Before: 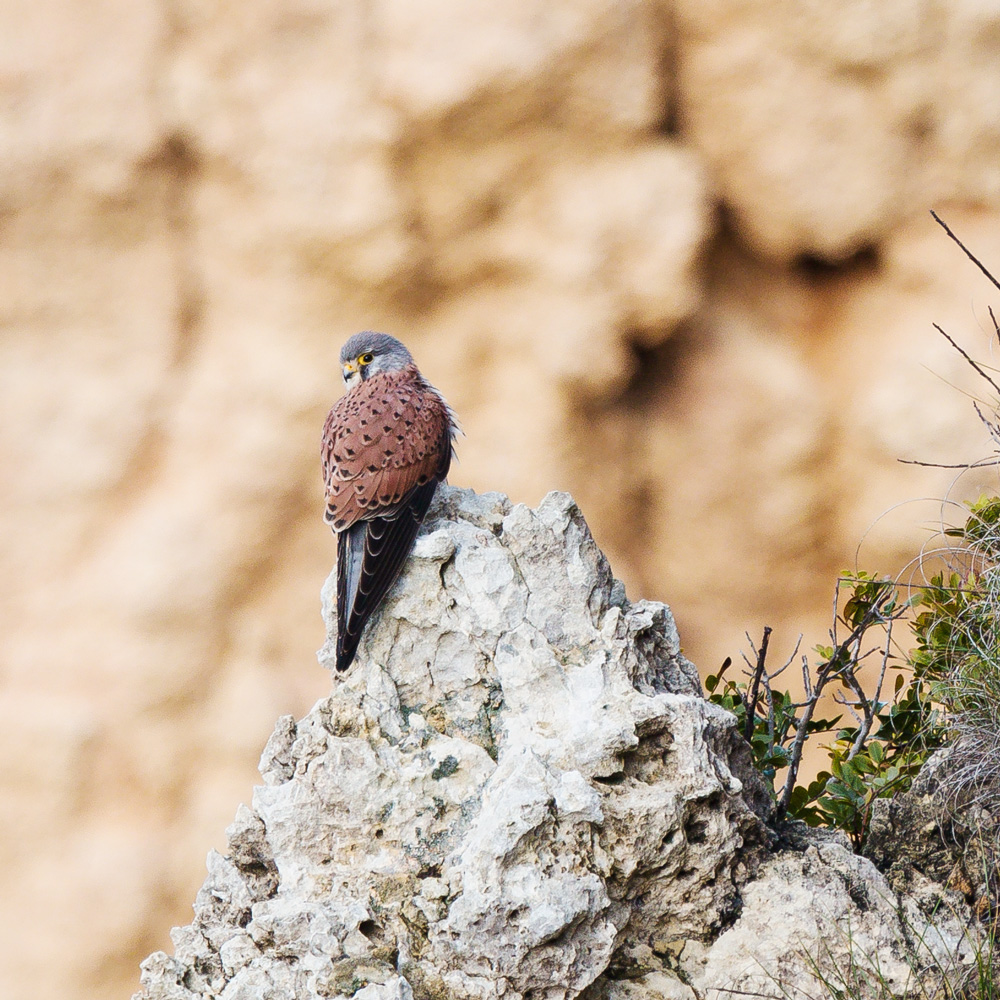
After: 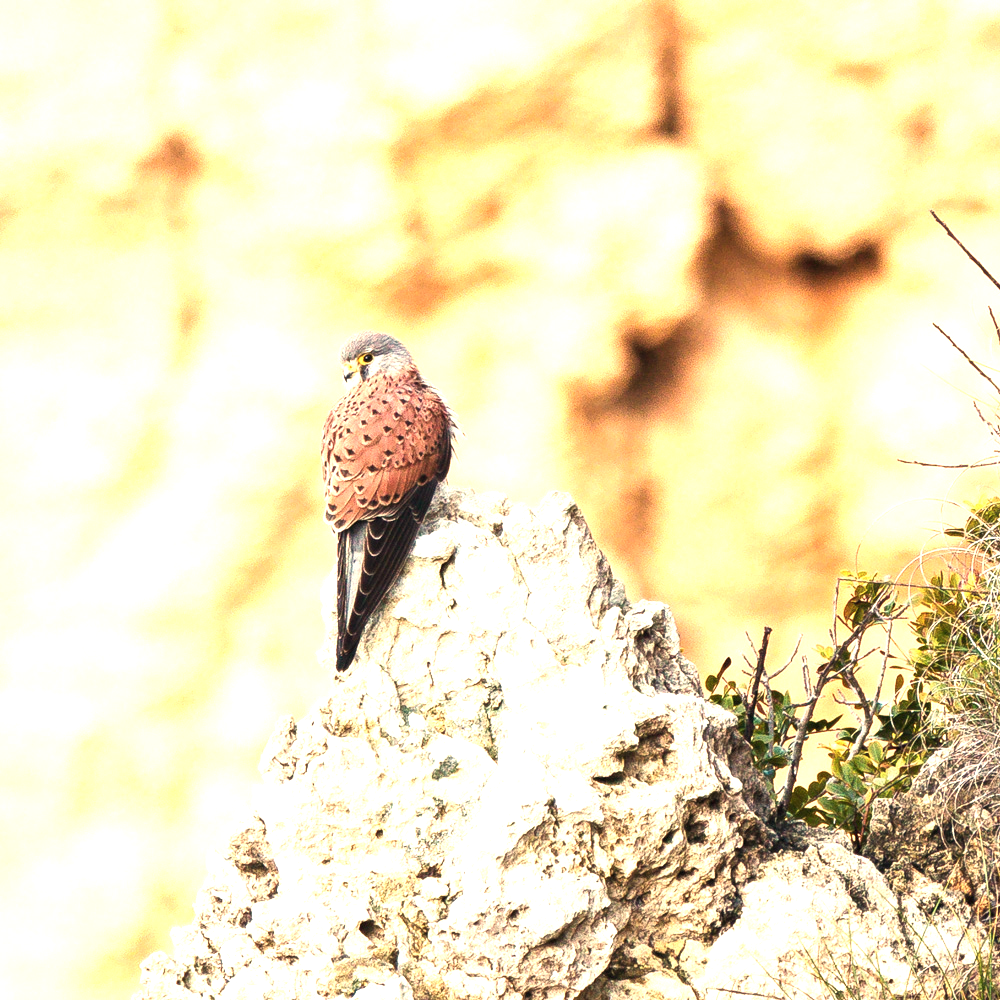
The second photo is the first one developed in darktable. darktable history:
white balance: red 1.138, green 0.996, blue 0.812
exposure: exposure 0.943 EV, compensate highlight preservation false
shadows and highlights: radius 110.86, shadows 51.09, white point adjustment 9.16, highlights -4.17, highlights color adjustment 32.2%, soften with gaussian
